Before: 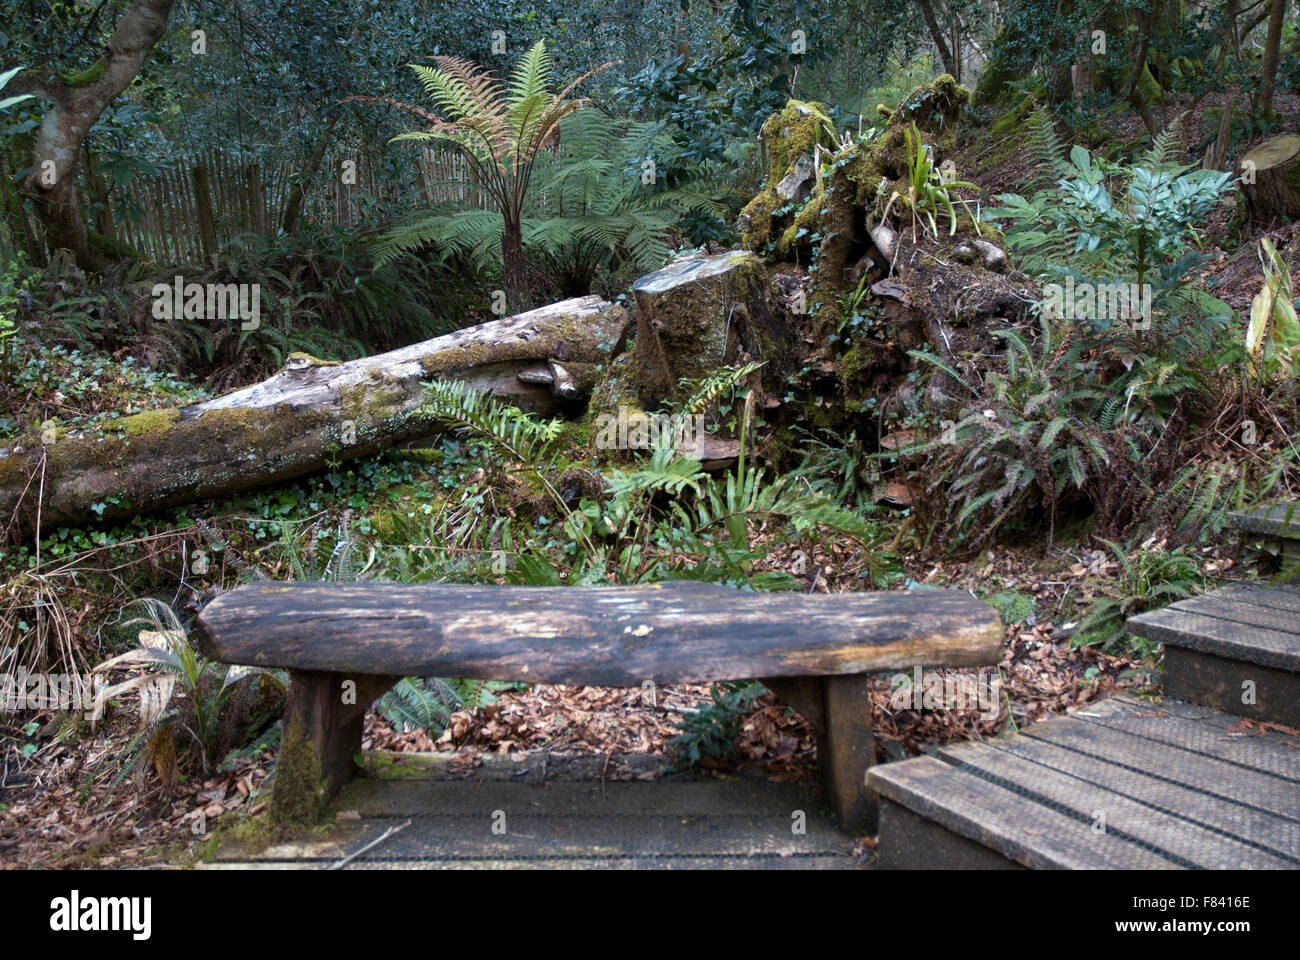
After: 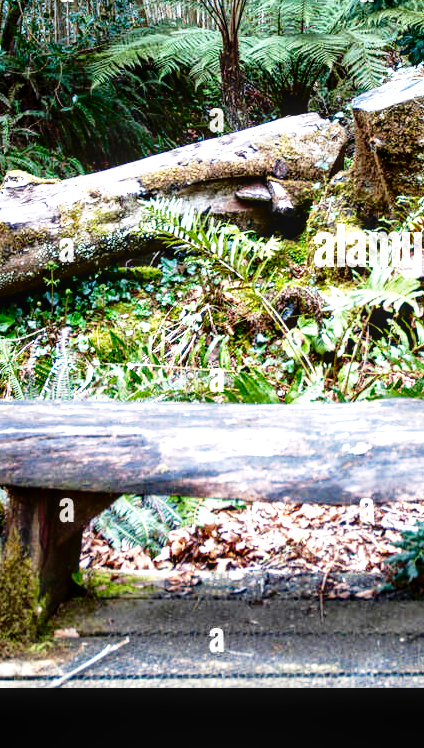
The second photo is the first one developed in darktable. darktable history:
tone equalizer: -8 EV -0.755 EV, -7 EV -0.692 EV, -6 EV -0.582 EV, -5 EV -0.407 EV, -3 EV 0.404 EV, -2 EV 0.6 EV, -1 EV 0.674 EV, +0 EV 0.764 EV
crop and rotate: left 21.744%, top 18.999%, right 45.565%, bottom 2.986%
contrast brightness saturation: brightness -0.246, saturation 0.201
base curve: curves: ch0 [(0, 0) (0.028, 0.03) (0.121, 0.232) (0.46, 0.748) (0.859, 0.968) (1, 1)], preserve colors none
exposure: black level correction 0, exposure 0.701 EV, compensate highlight preservation false
local contrast: on, module defaults
